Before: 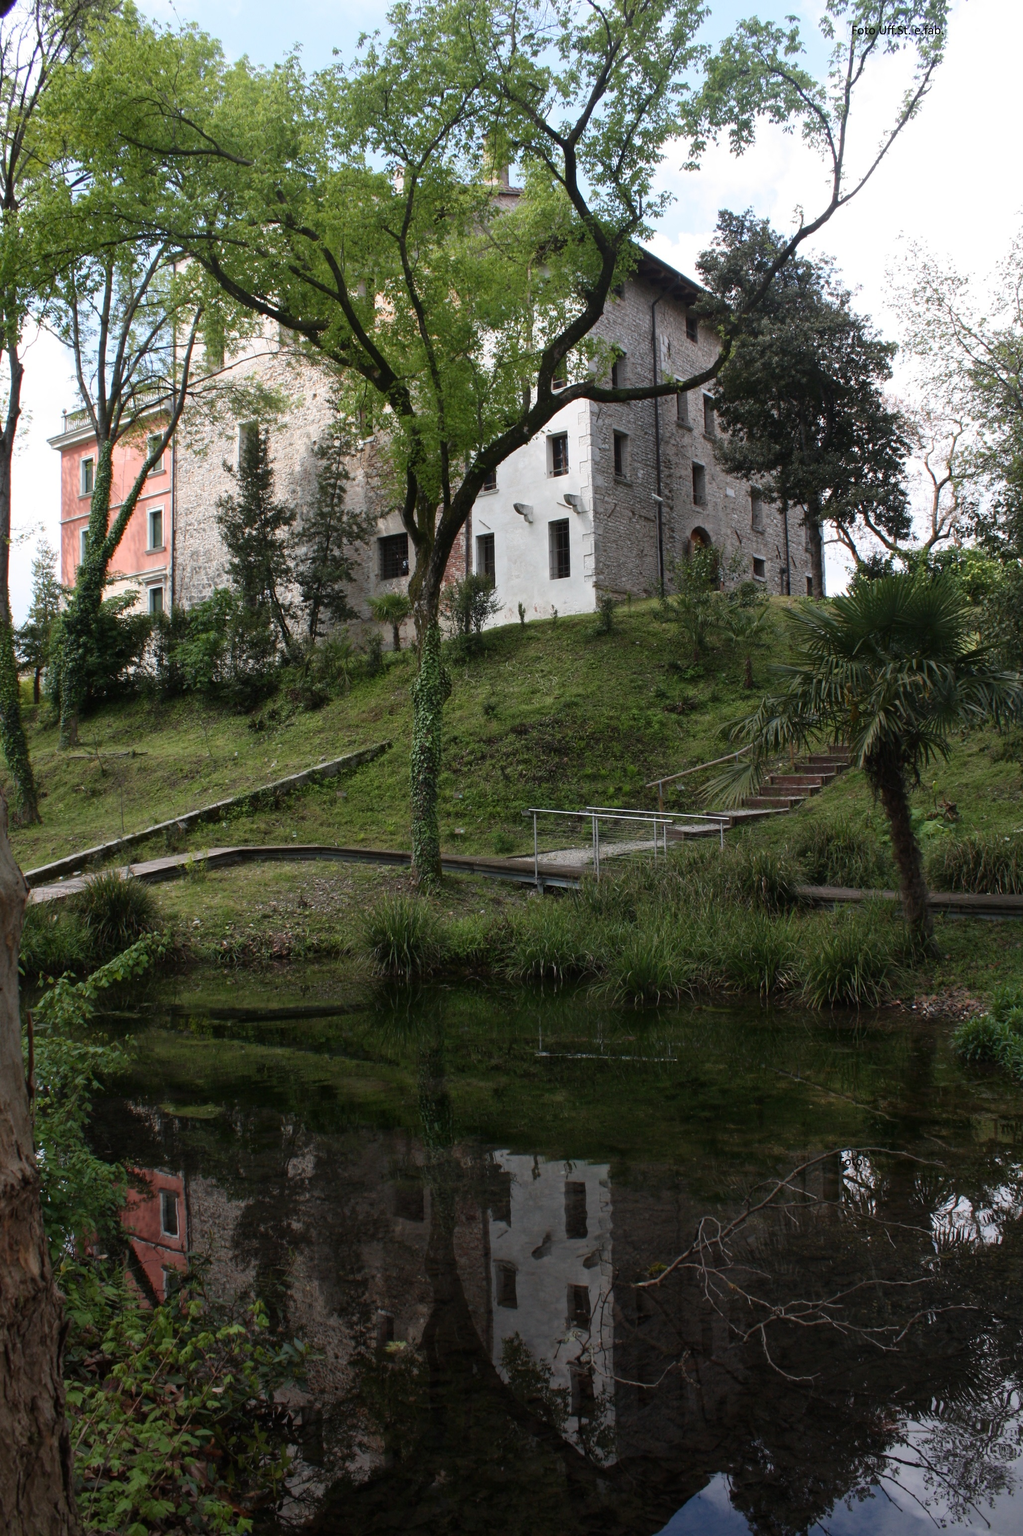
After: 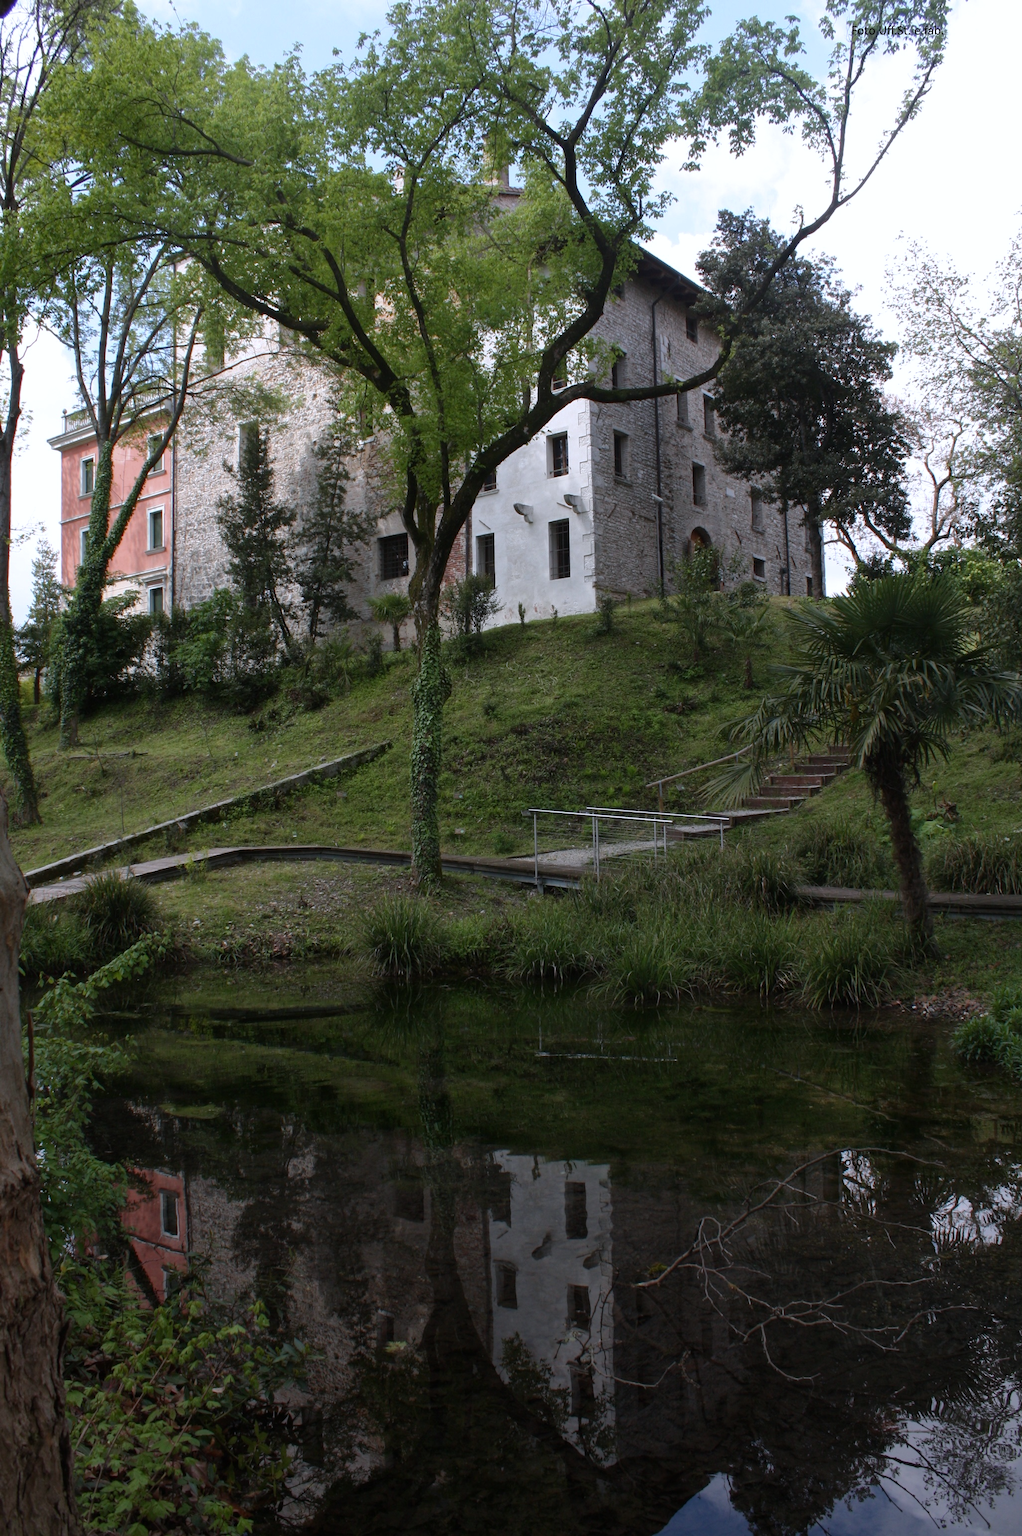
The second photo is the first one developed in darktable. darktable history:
base curve: curves: ch0 [(0, 0) (0.472, 0.455) (1, 1)], preserve colors none
tone curve: curves: ch0 [(0, 0) (0.568, 0.517) (0.8, 0.717) (1, 1)]
white balance: red 0.984, blue 1.059
